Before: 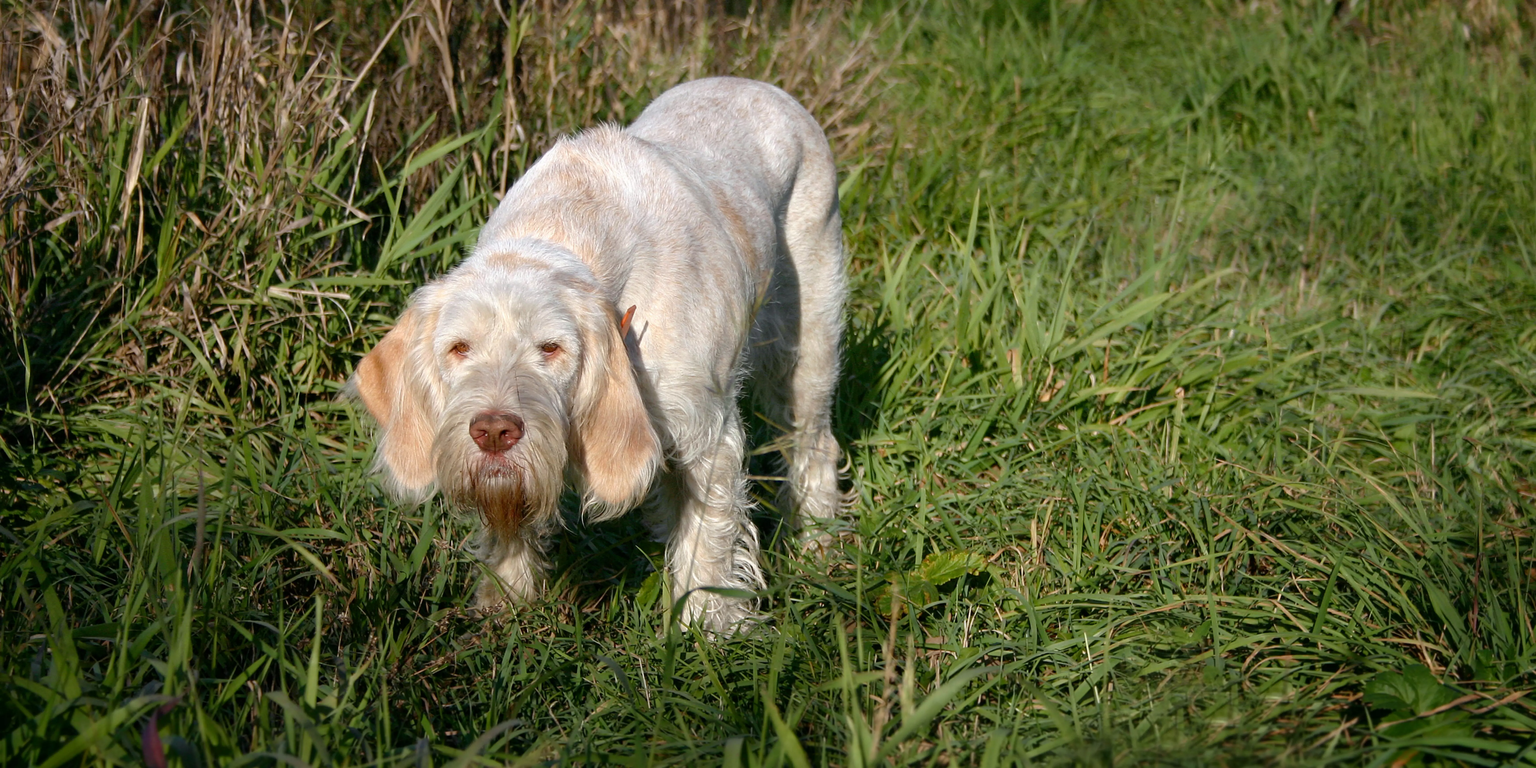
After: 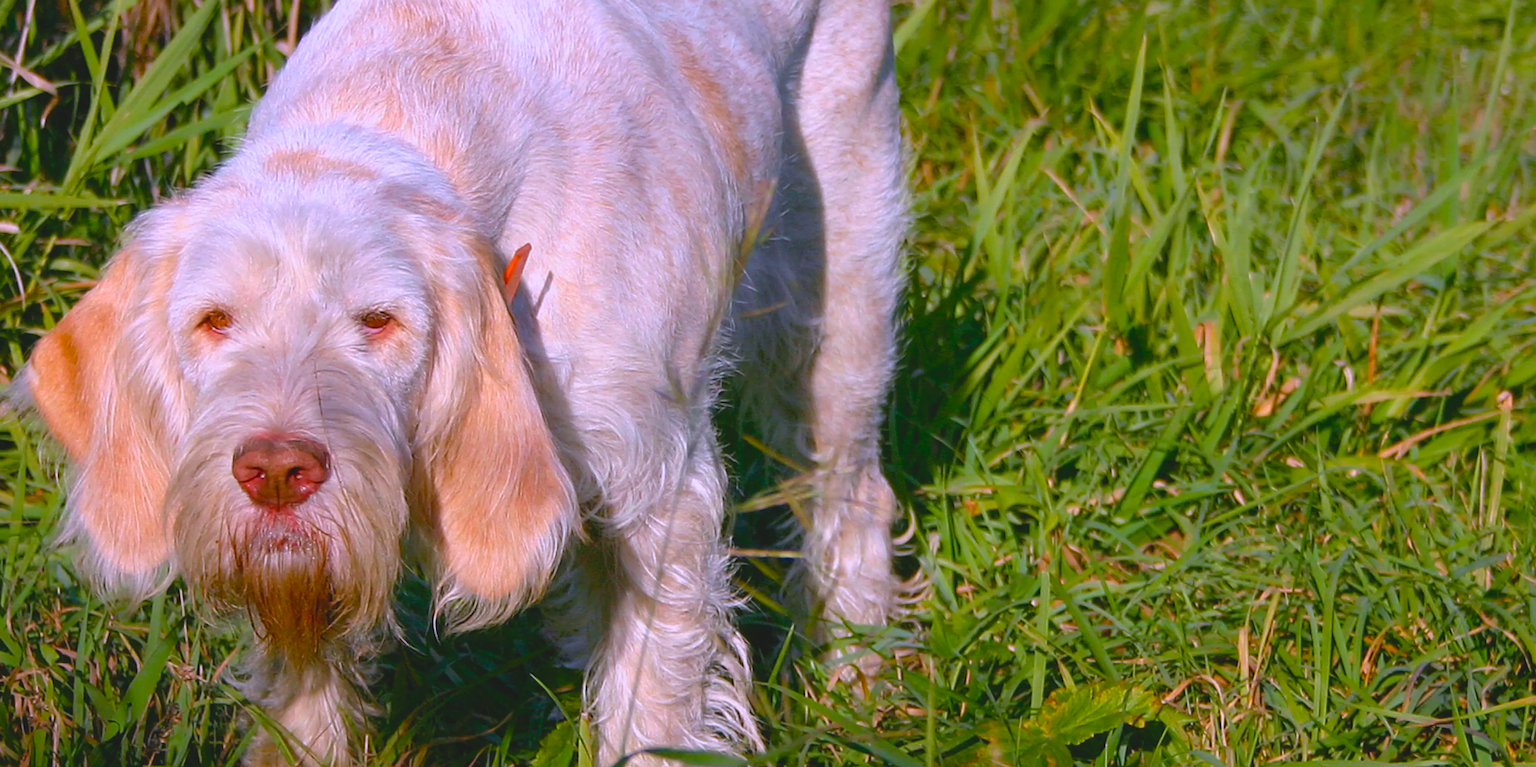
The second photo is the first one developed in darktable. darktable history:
crop and rotate: left 22.13%, top 22.054%, right 22.026%, bottom 22.102%
contrast brightness saturation: contrast -0.19, saturation 0.19
white balance: red 1.042, blue 1.17
color balance rgb: perceptual saturation grading › global saturation 30%, global vibrance 20%
sharpen: amount 0.2
